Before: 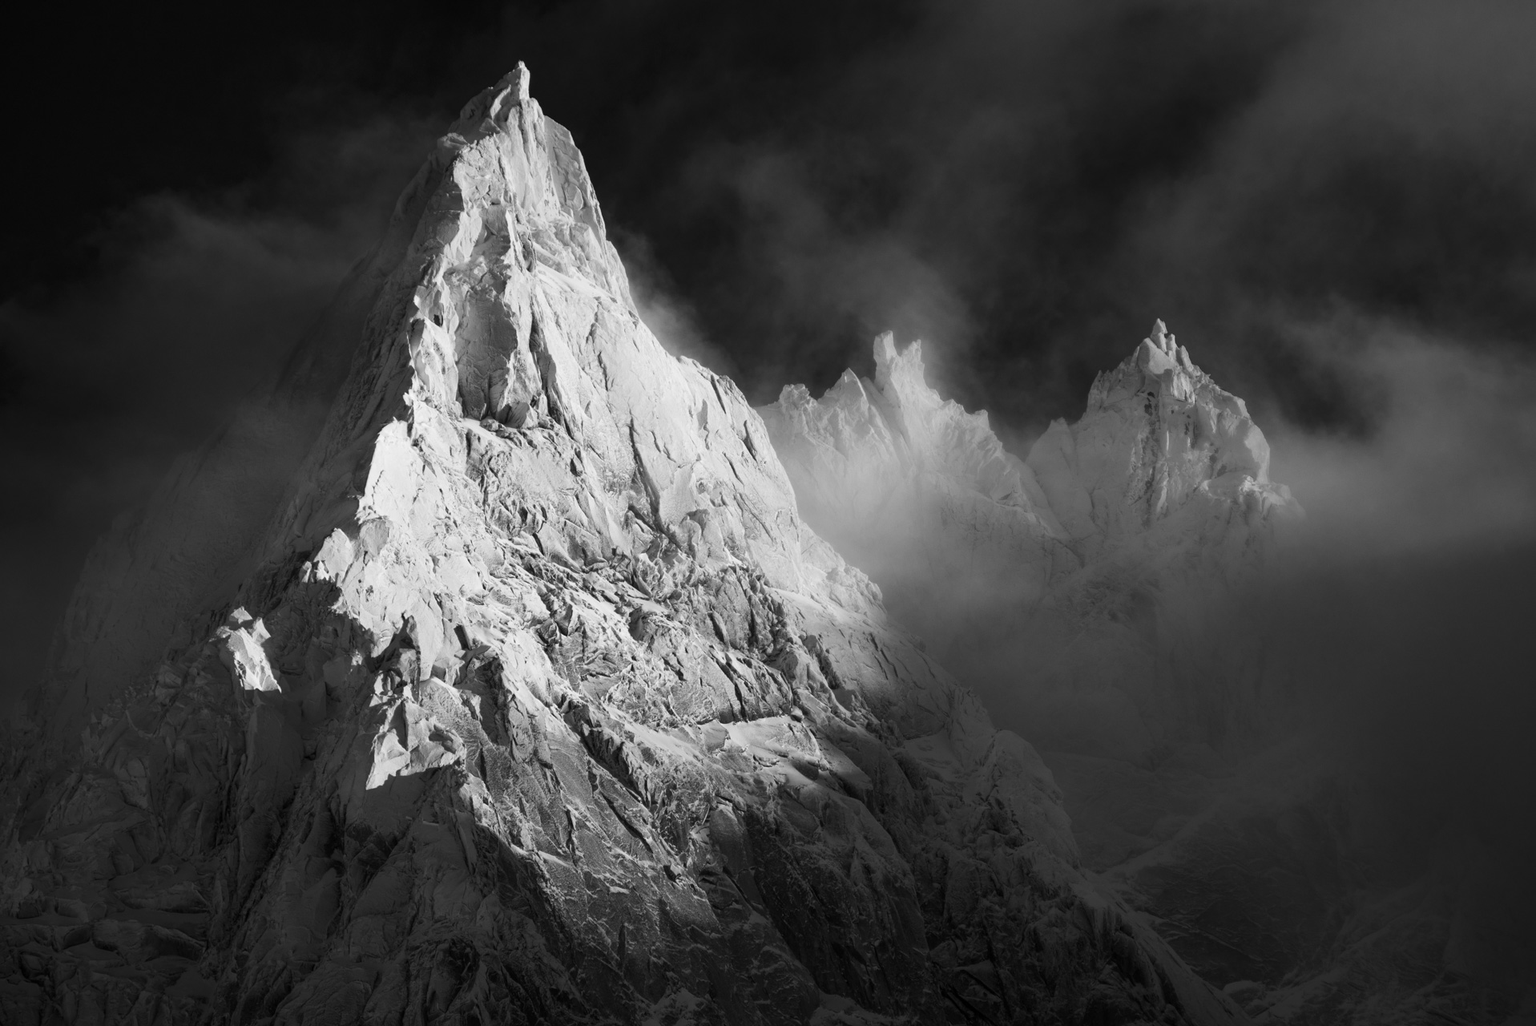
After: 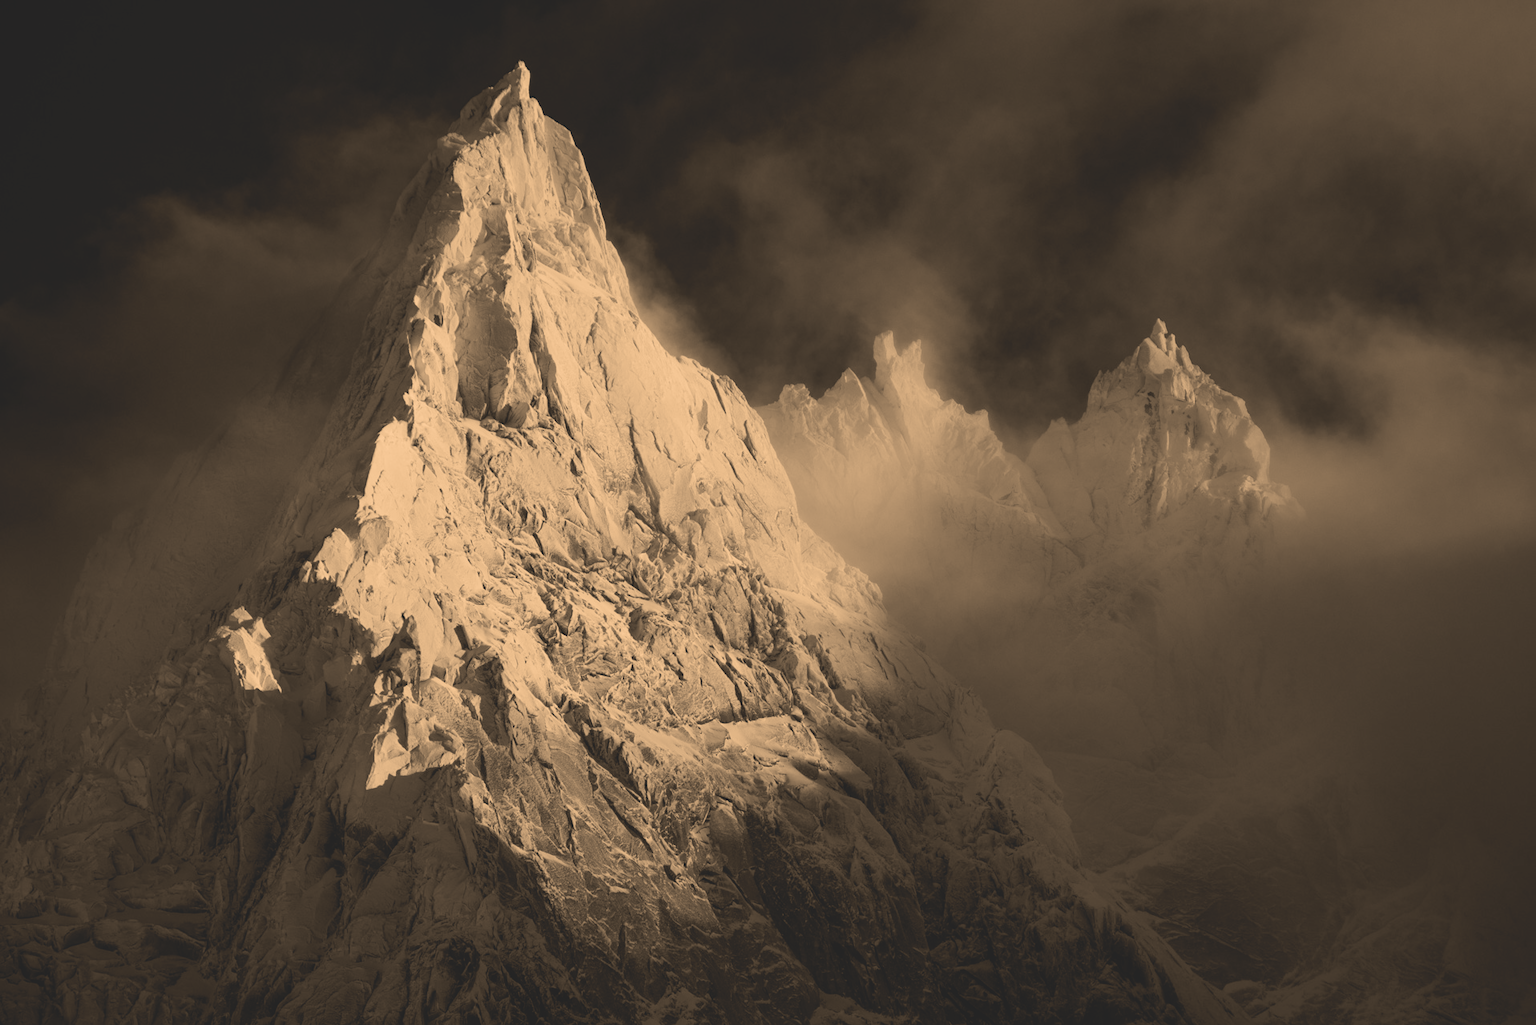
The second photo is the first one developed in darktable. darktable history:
white balance: red 1.138, green 0.996, blue 0.812
velvia: on, module defaults
contrast brightness saturation: contrast -0.28
